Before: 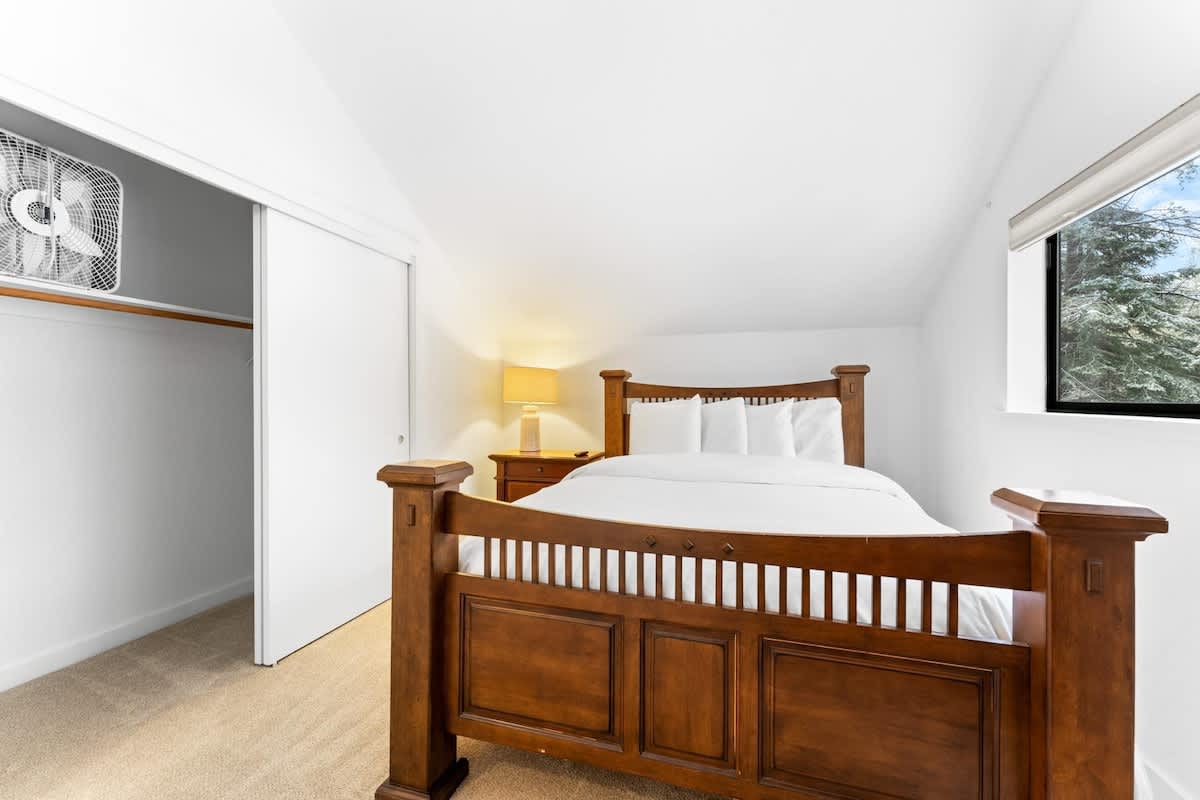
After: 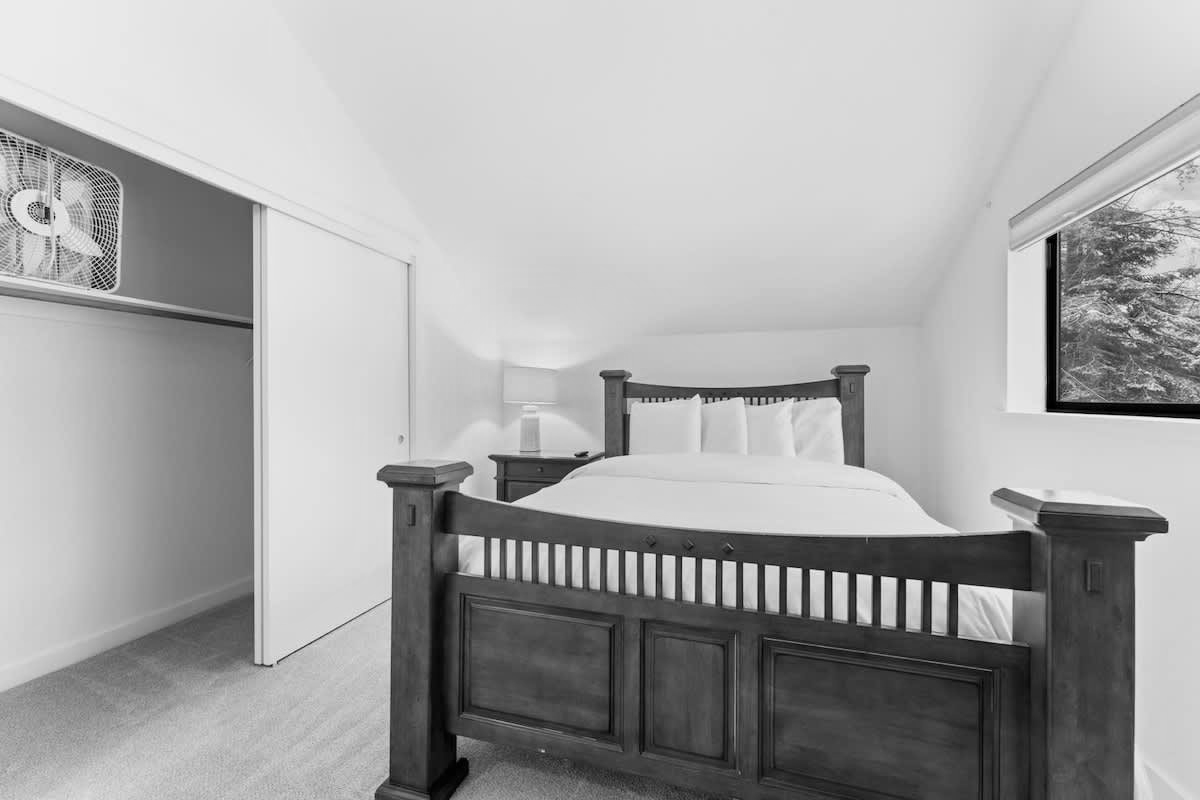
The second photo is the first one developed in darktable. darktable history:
monochrome: a -71.75, b 75.82
color calibration: illuminant as shot in camera, x 0.358, y 0.373, temperature 4628.91 K
